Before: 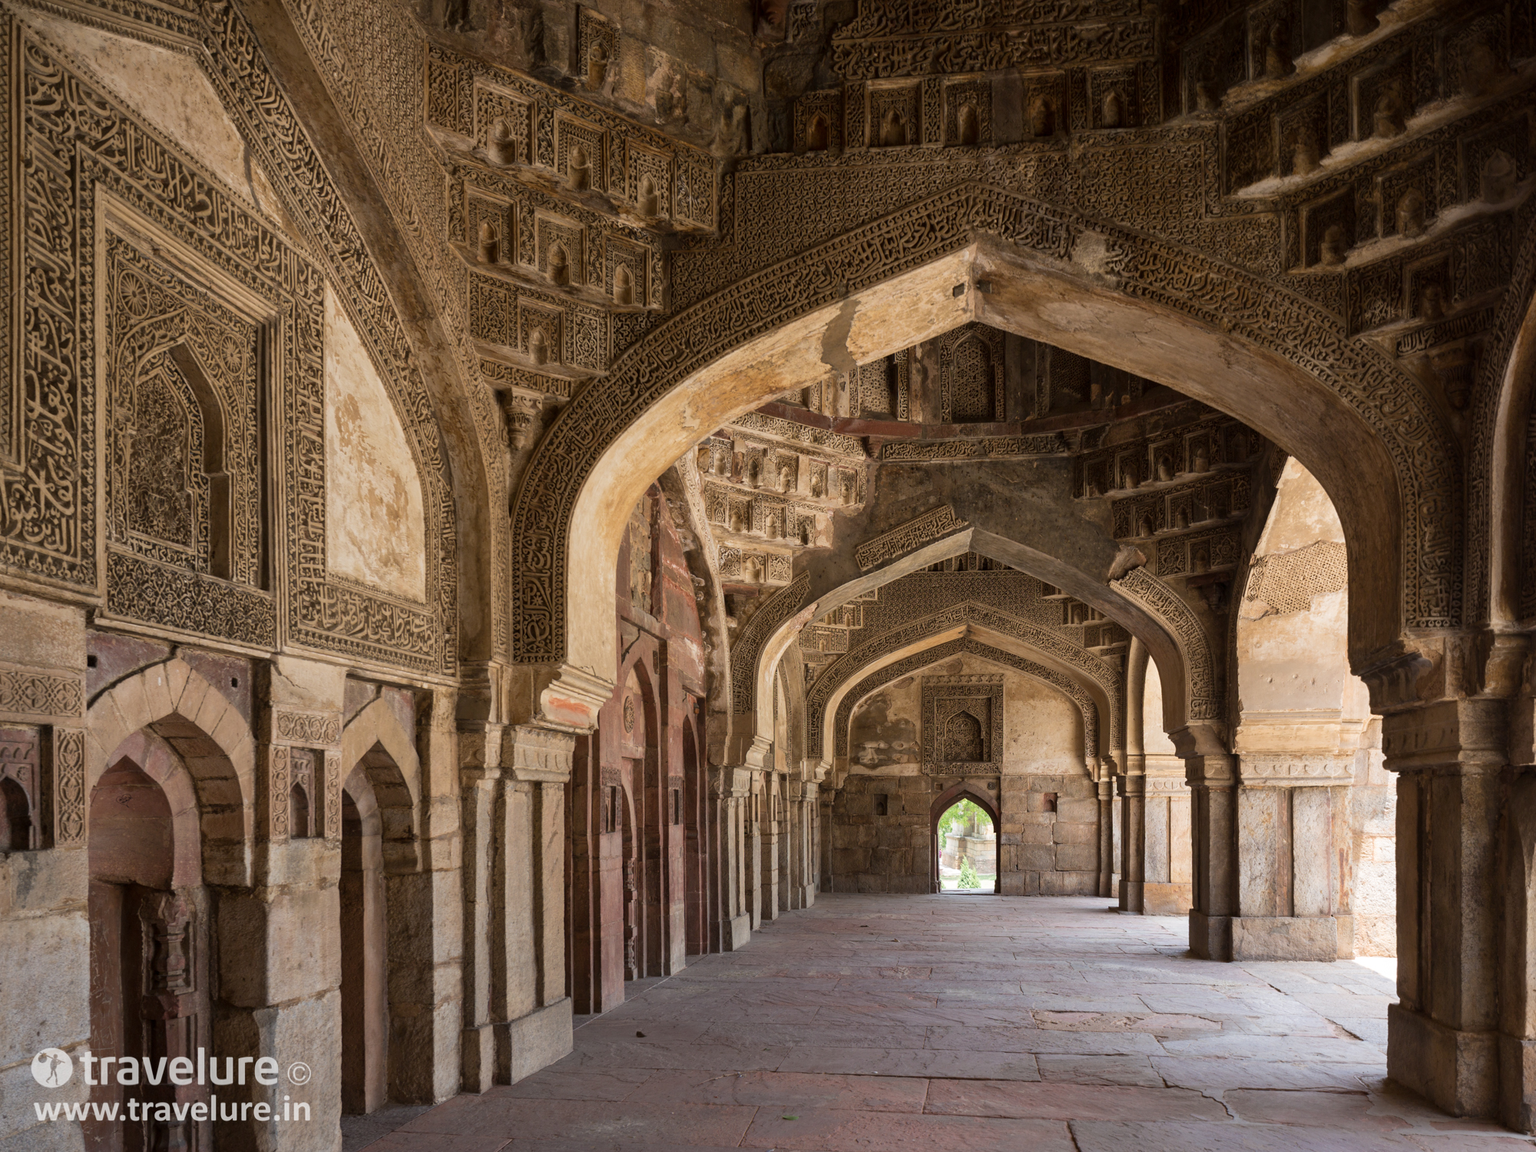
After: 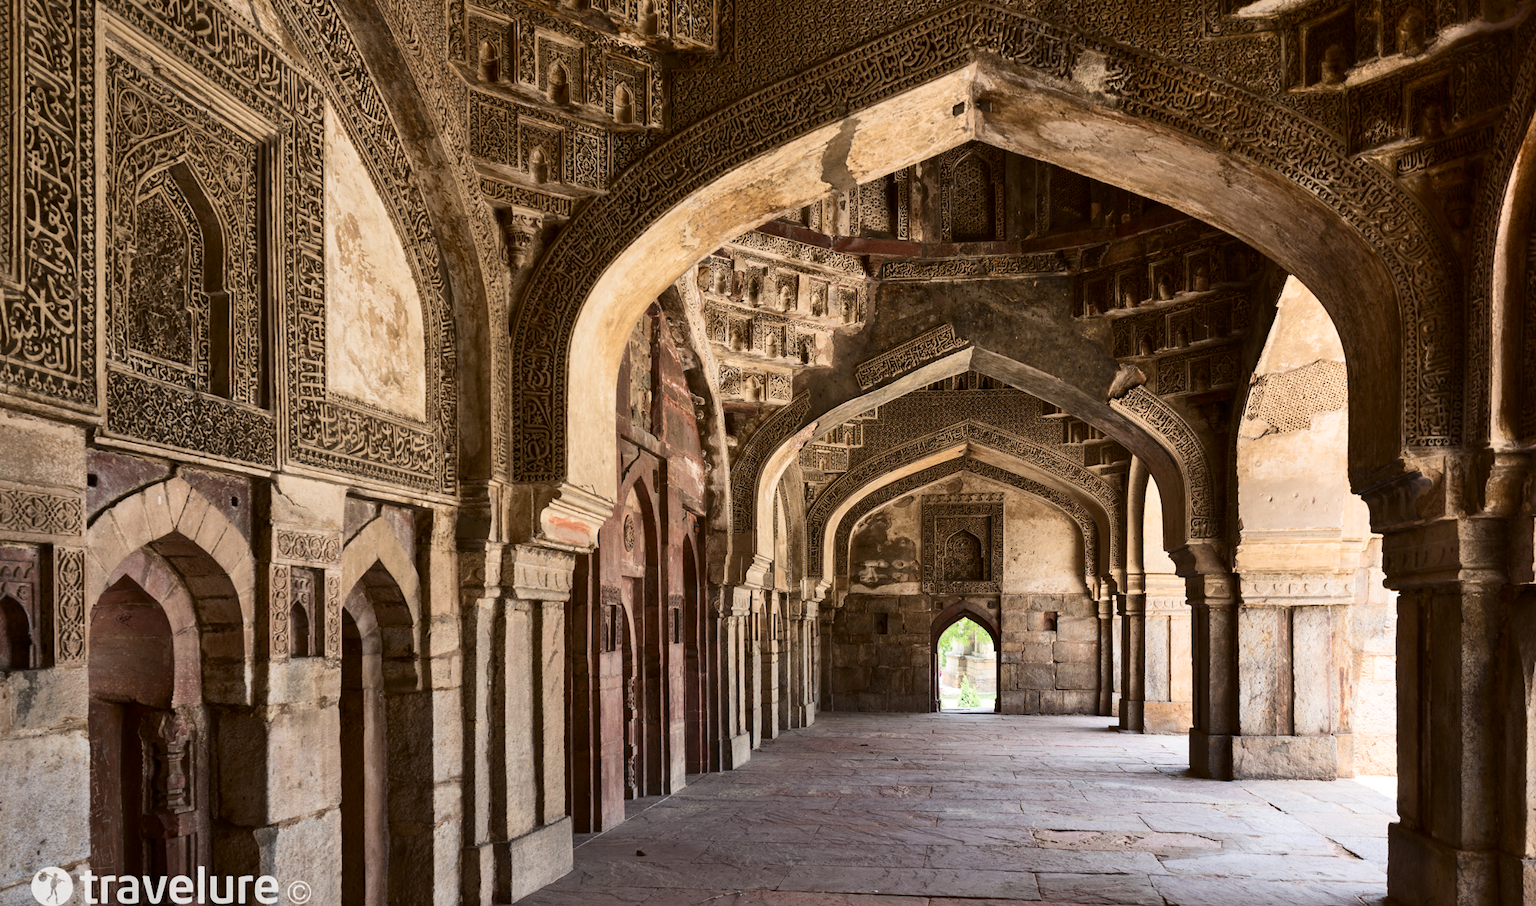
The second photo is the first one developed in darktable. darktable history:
crop and rotate: top 15.774%, bottom 5.506%
shadows and highlights: shadows 53, soften with gaussian
contrast brightness saturation: contrast 0.28
